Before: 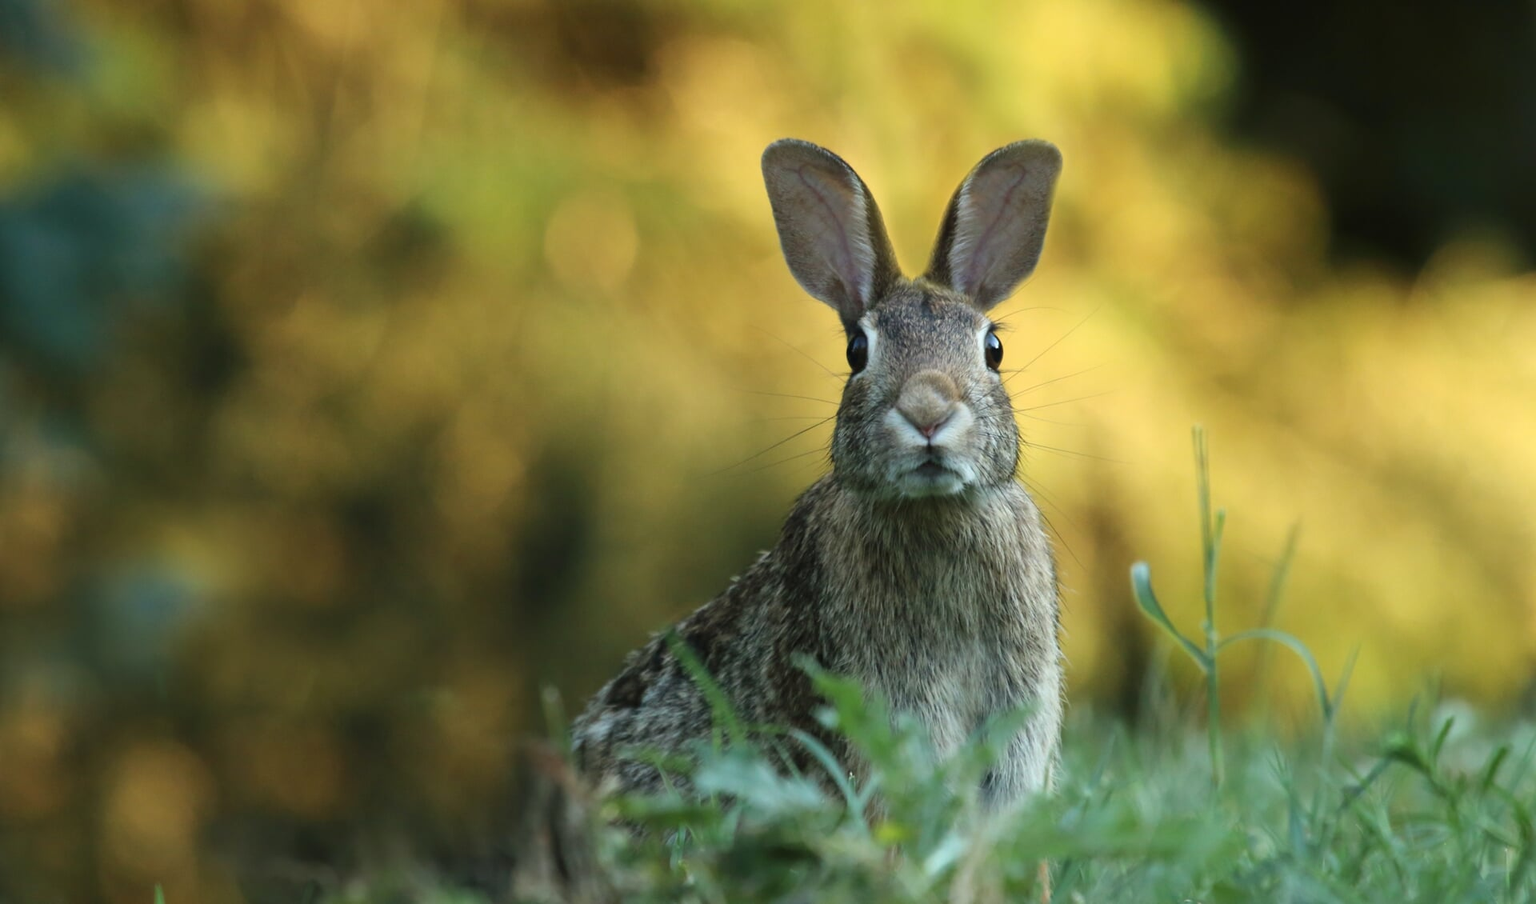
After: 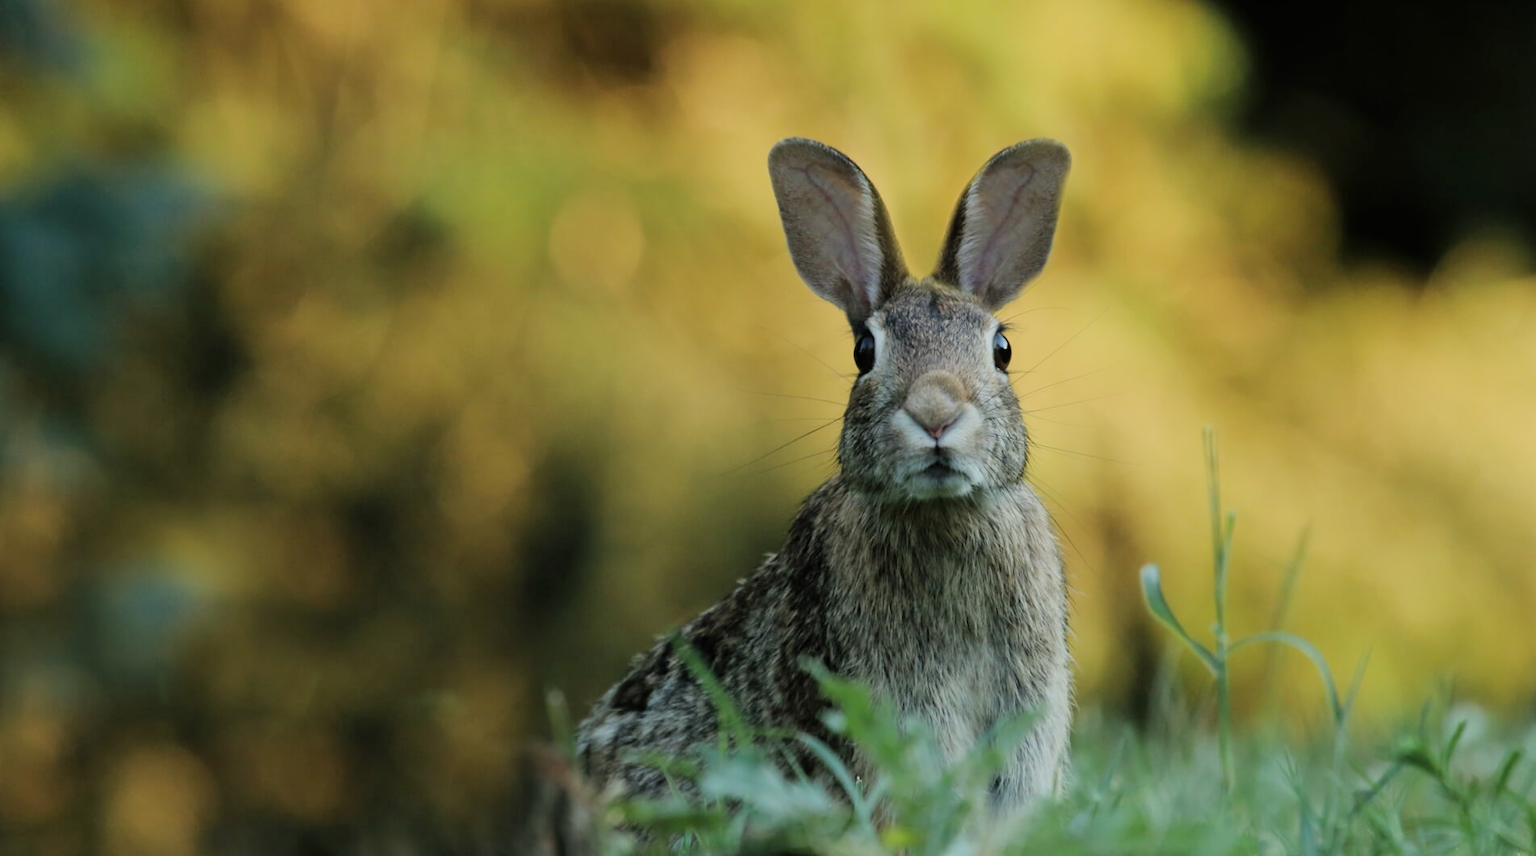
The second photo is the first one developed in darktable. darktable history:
filmic rgb: black relative exposure -7.65 EV, white relative exposure 4.56 EV, hardness 3.61, iterations of high-quality reconstruction 10
crop: top 0.274%, right 0.255%, bottom 5.006%
